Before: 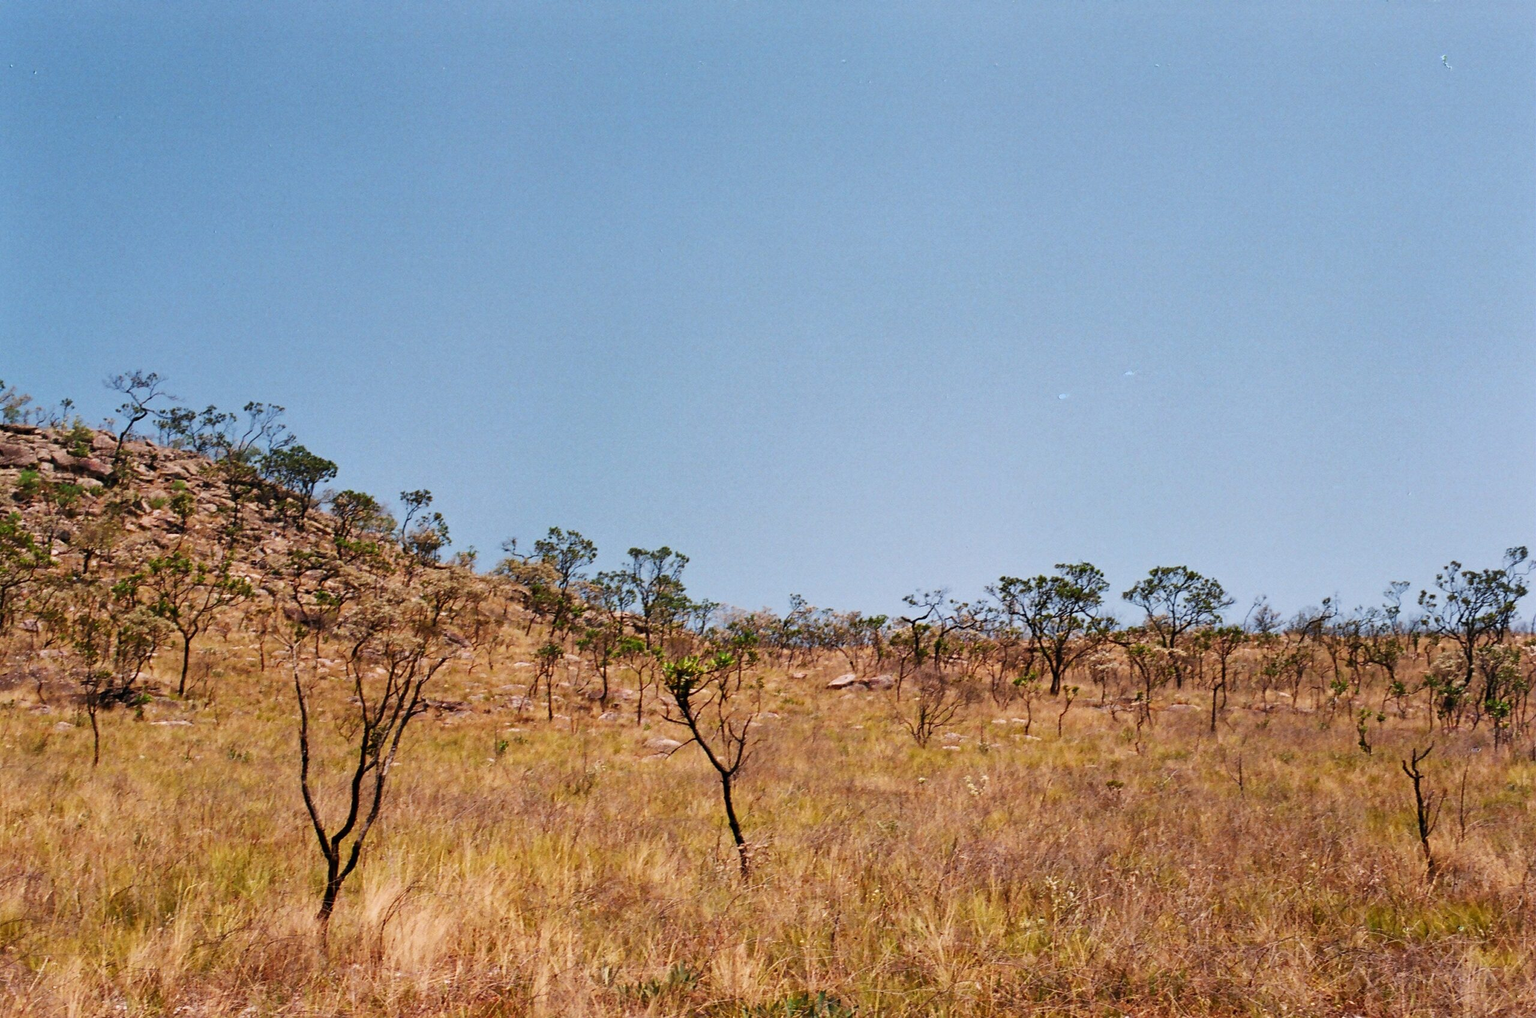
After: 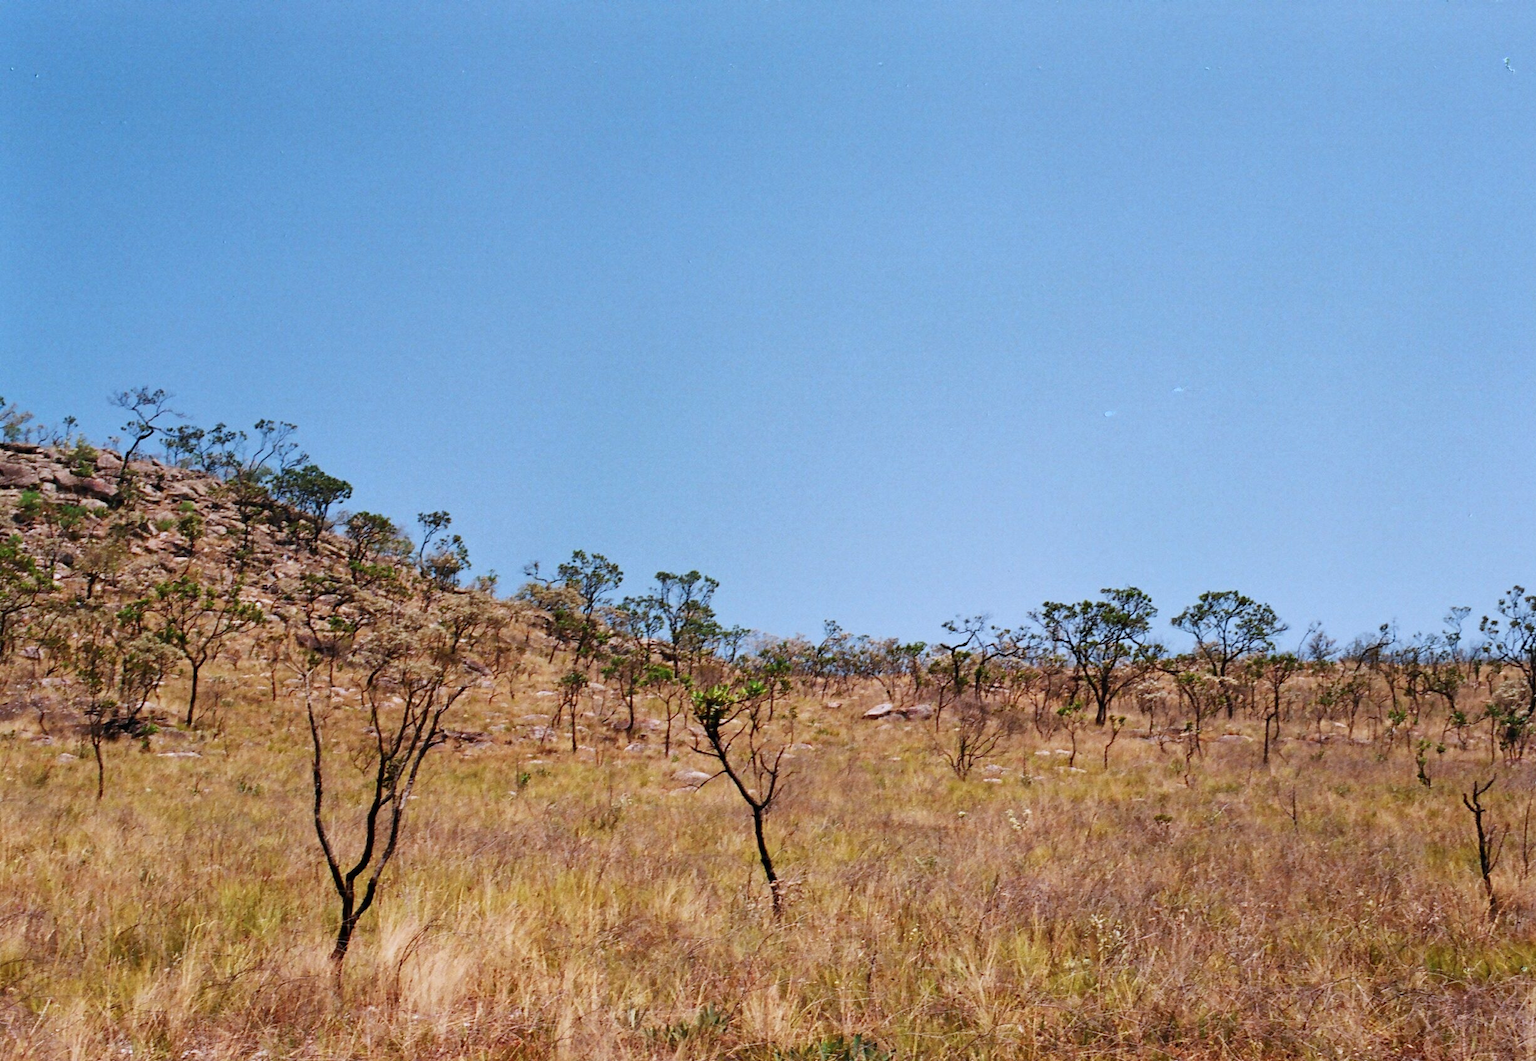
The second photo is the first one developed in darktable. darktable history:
crop: right 4.126%, bottom 0.031%
color calibration: illuminant custom, x 0.368, y 0.373, temperature 4330.32 K
